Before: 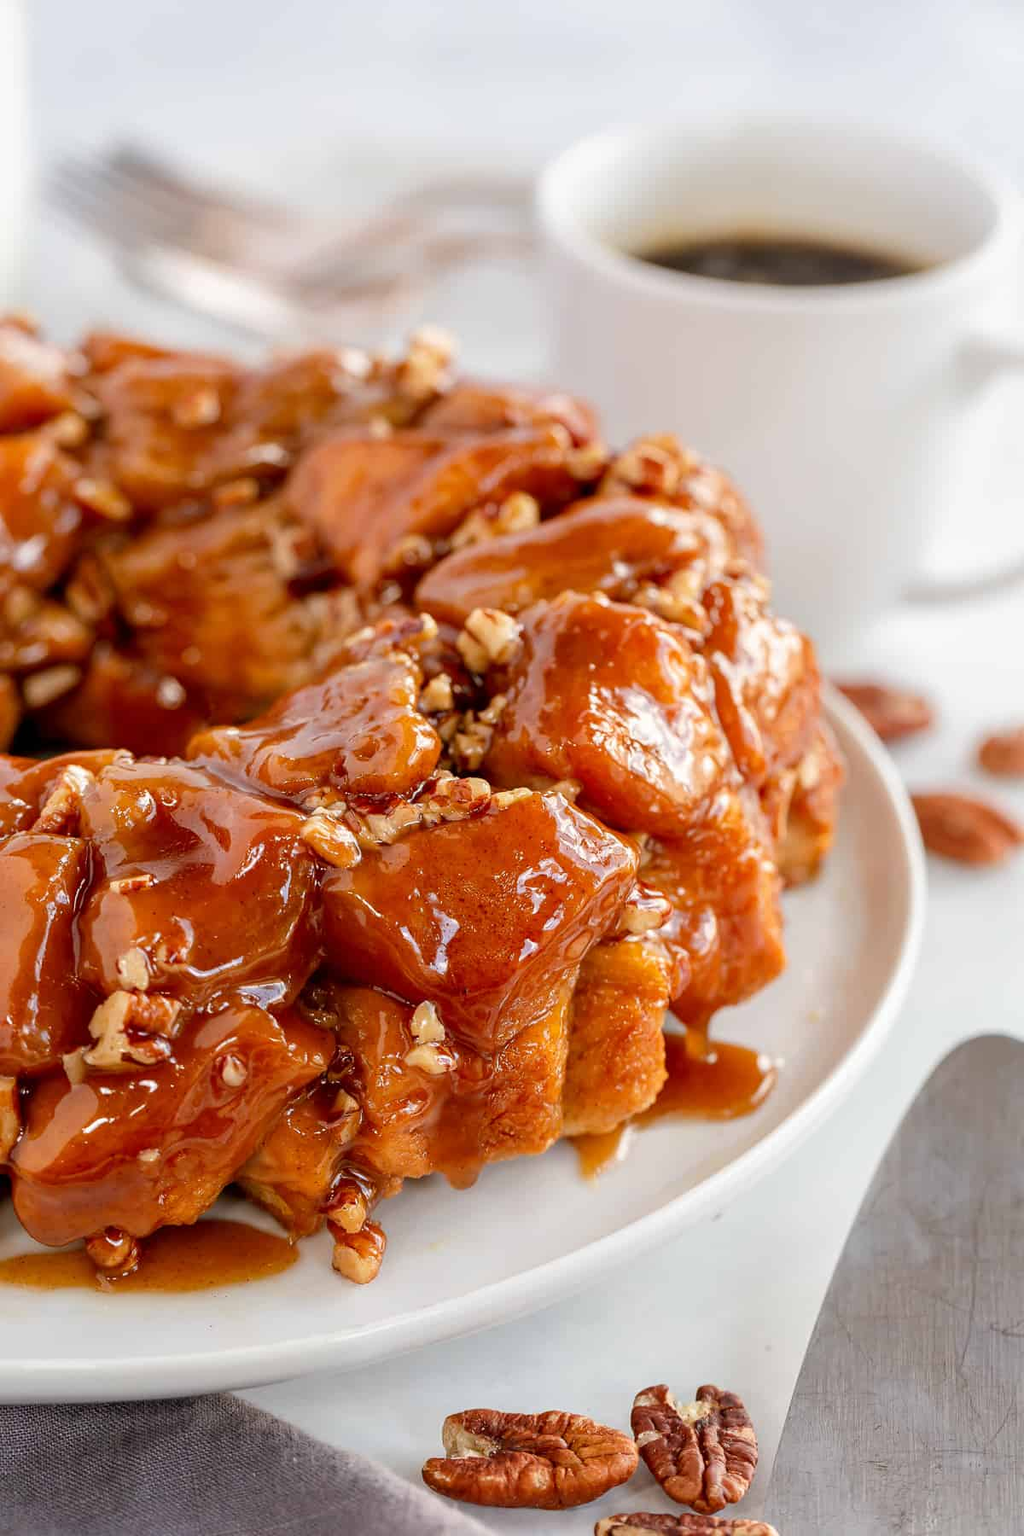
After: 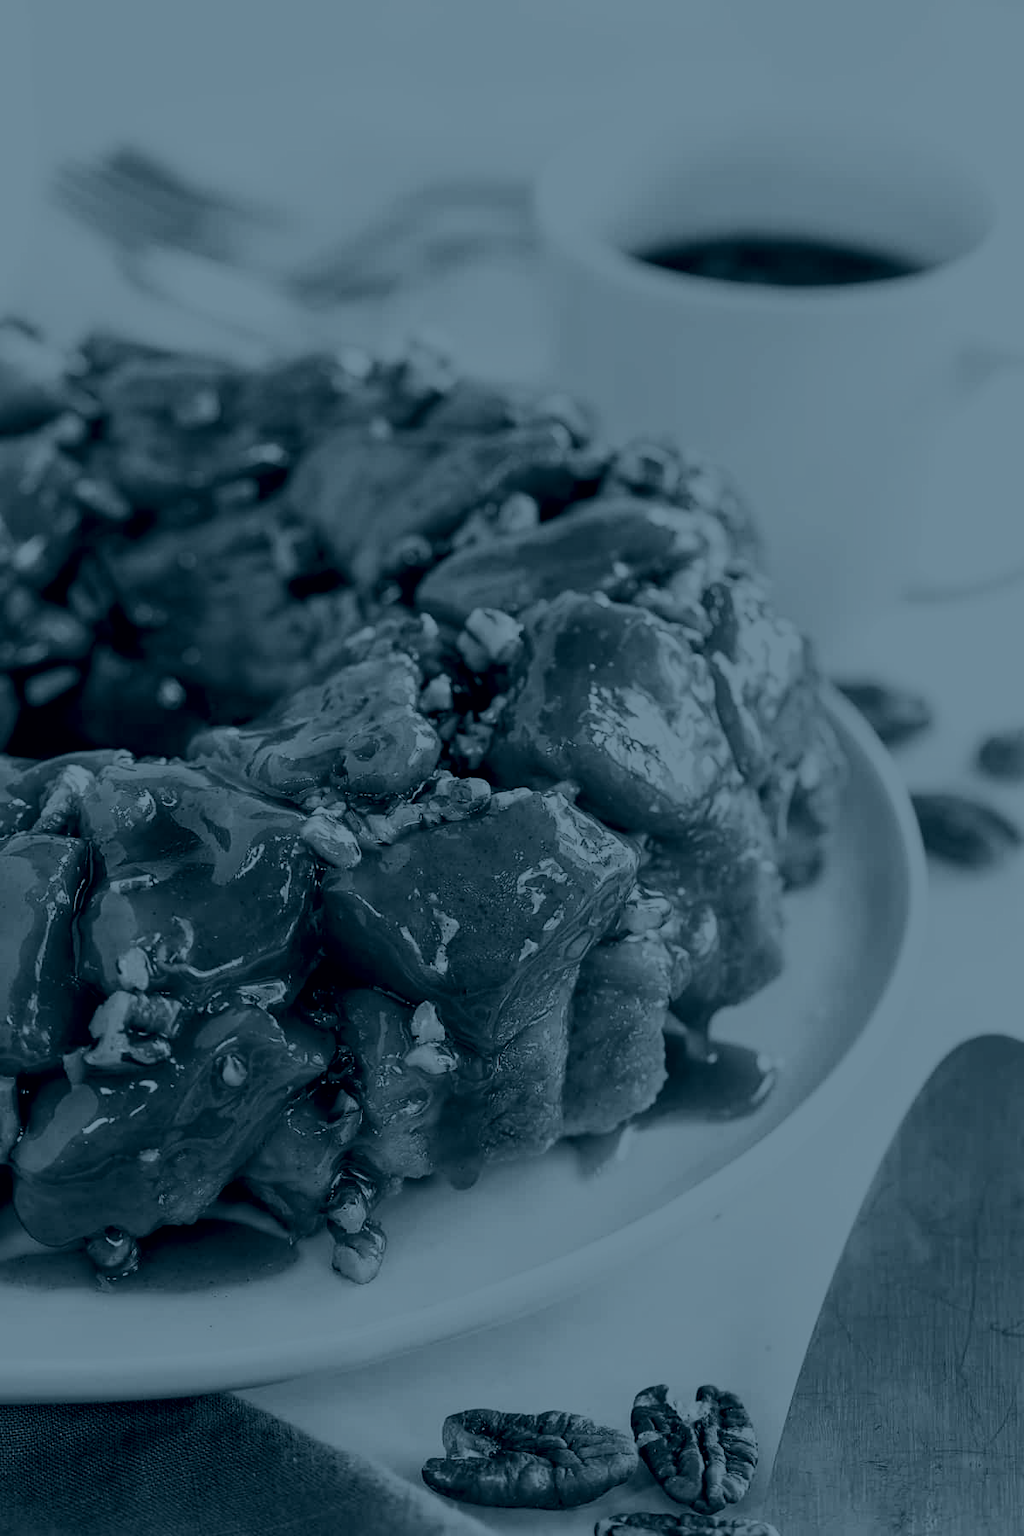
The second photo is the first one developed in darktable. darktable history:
color balance: lift [1.005, 0.99, 1.007, 1.01], gamma [1, 0.979, 1.011, 1.021], gain [0.923, 1.098, 1.025, 0.902], input saturation 90.45%, contrast 7.73%, output saturation 105.91%
tone equalizer: on, module defaults
colorize: hue 194.4°, saturation 29%, source mix 61.75%, lightness 3.98%, version 1
filmic rgb: white relative exposure 2.2 EV, hardness 6.97
